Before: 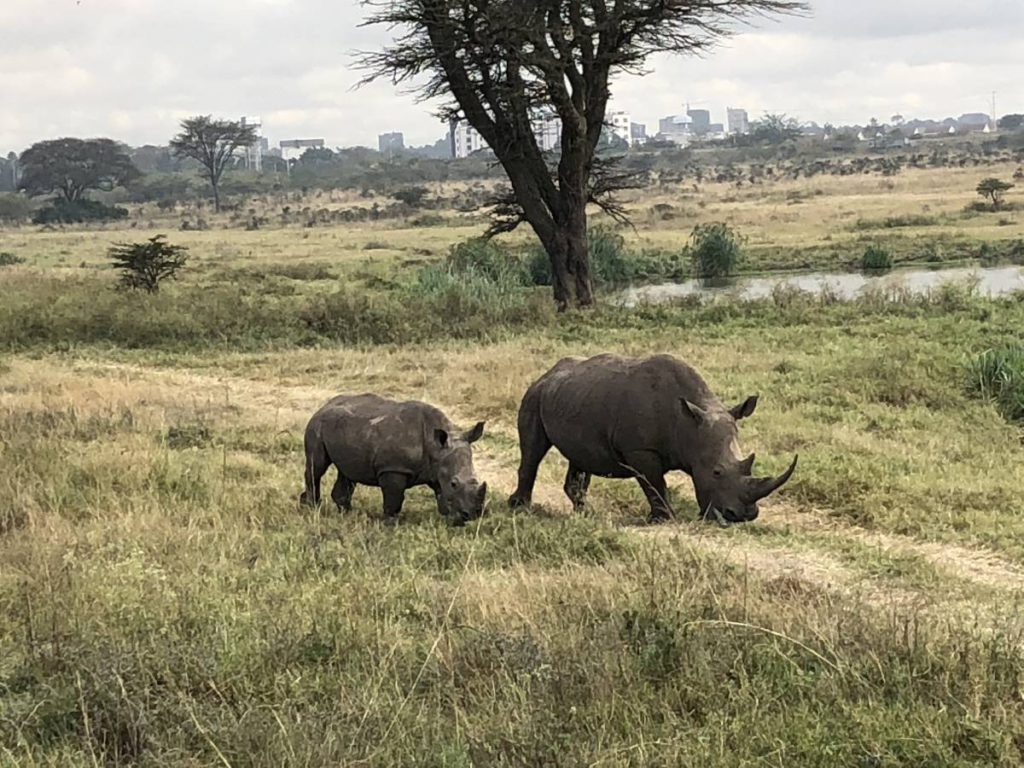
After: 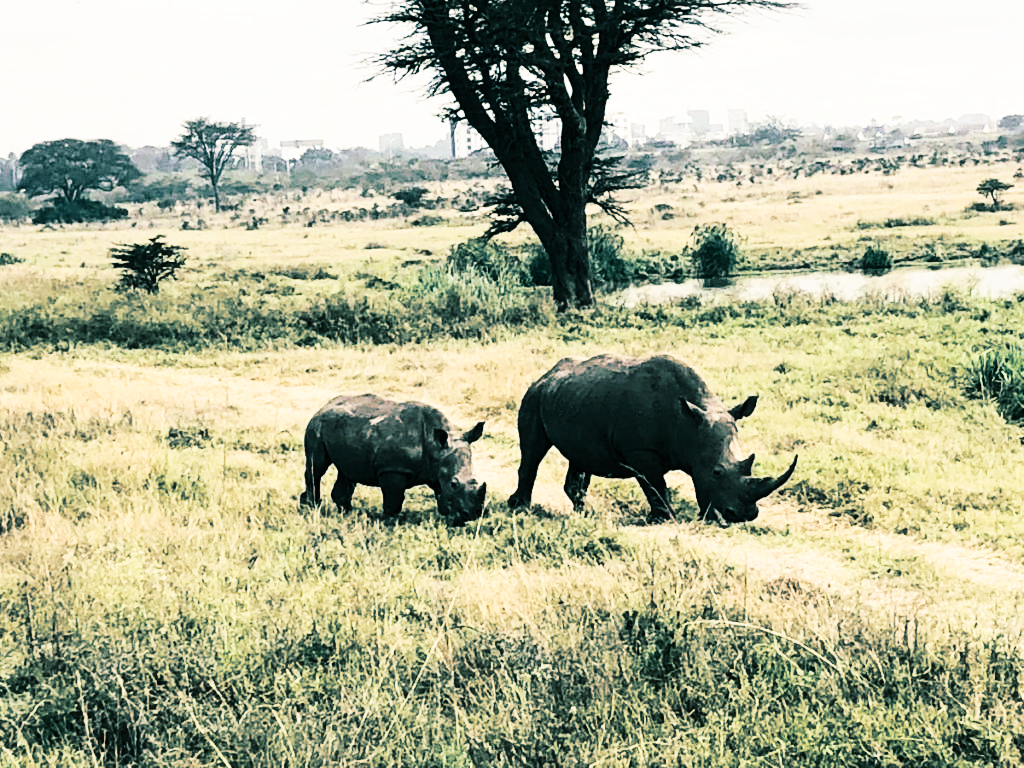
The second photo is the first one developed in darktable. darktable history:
base curve: curves: ch0 [(0, 0) (0.036, 0.025) (0.121, 0.166) (0.206, 0.329) (0.605, 0.79) (1, 1)], preserve colors none
contrast brightness saturation: contrast 0.39, brightness 0.1
split-toning: shadows › hue 186.43°, highlights › hue 49.29°, compress 30.29%
